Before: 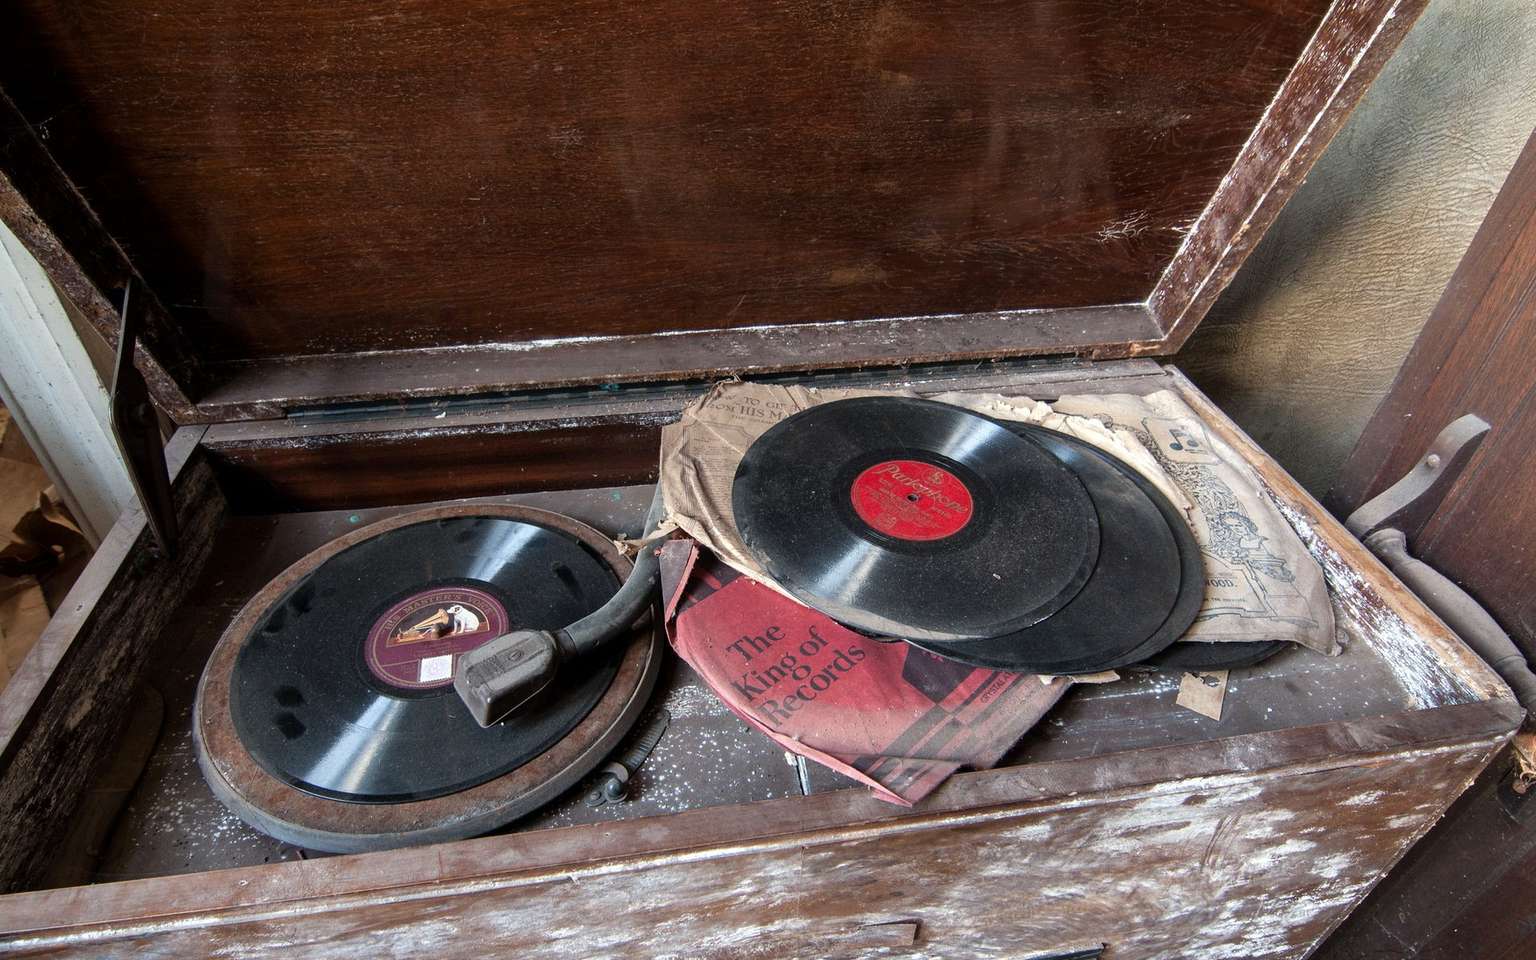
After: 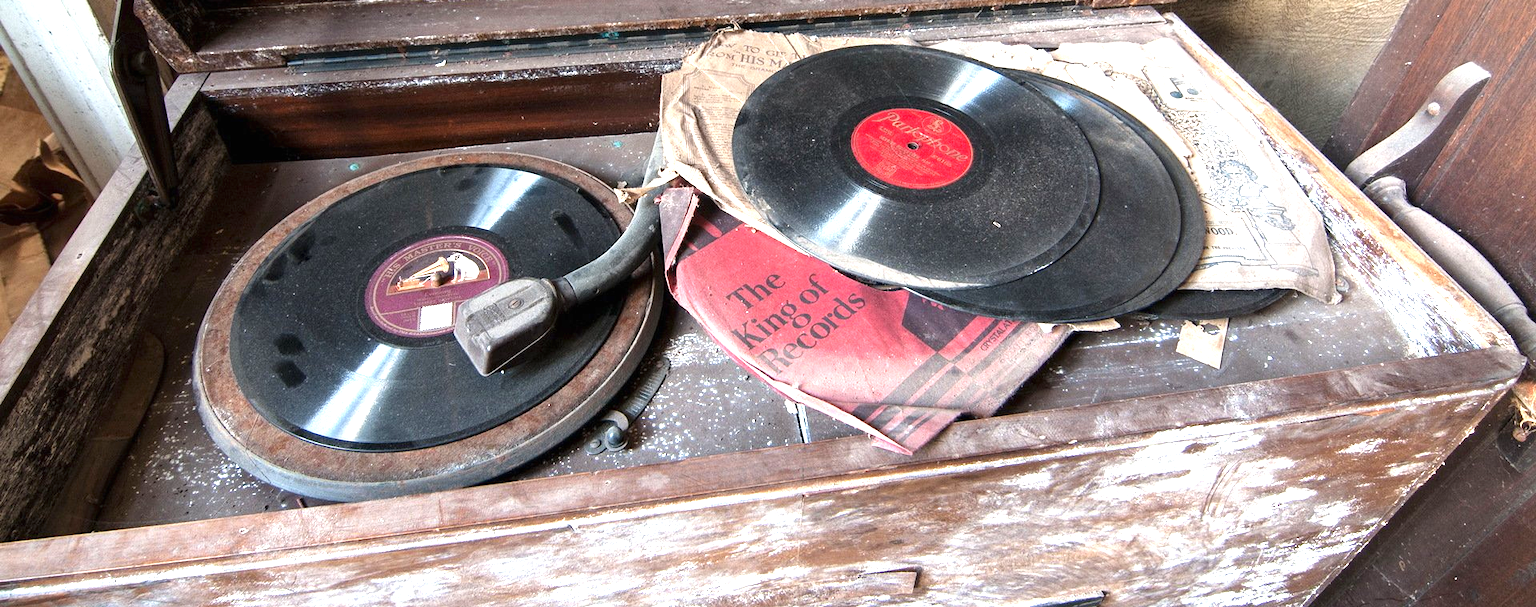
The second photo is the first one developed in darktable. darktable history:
crop and rotate: top 36.713%
exposure: black level correction 0, exposure 1.2 EV, compensate exposure bias true, compensate highlight preservation false
